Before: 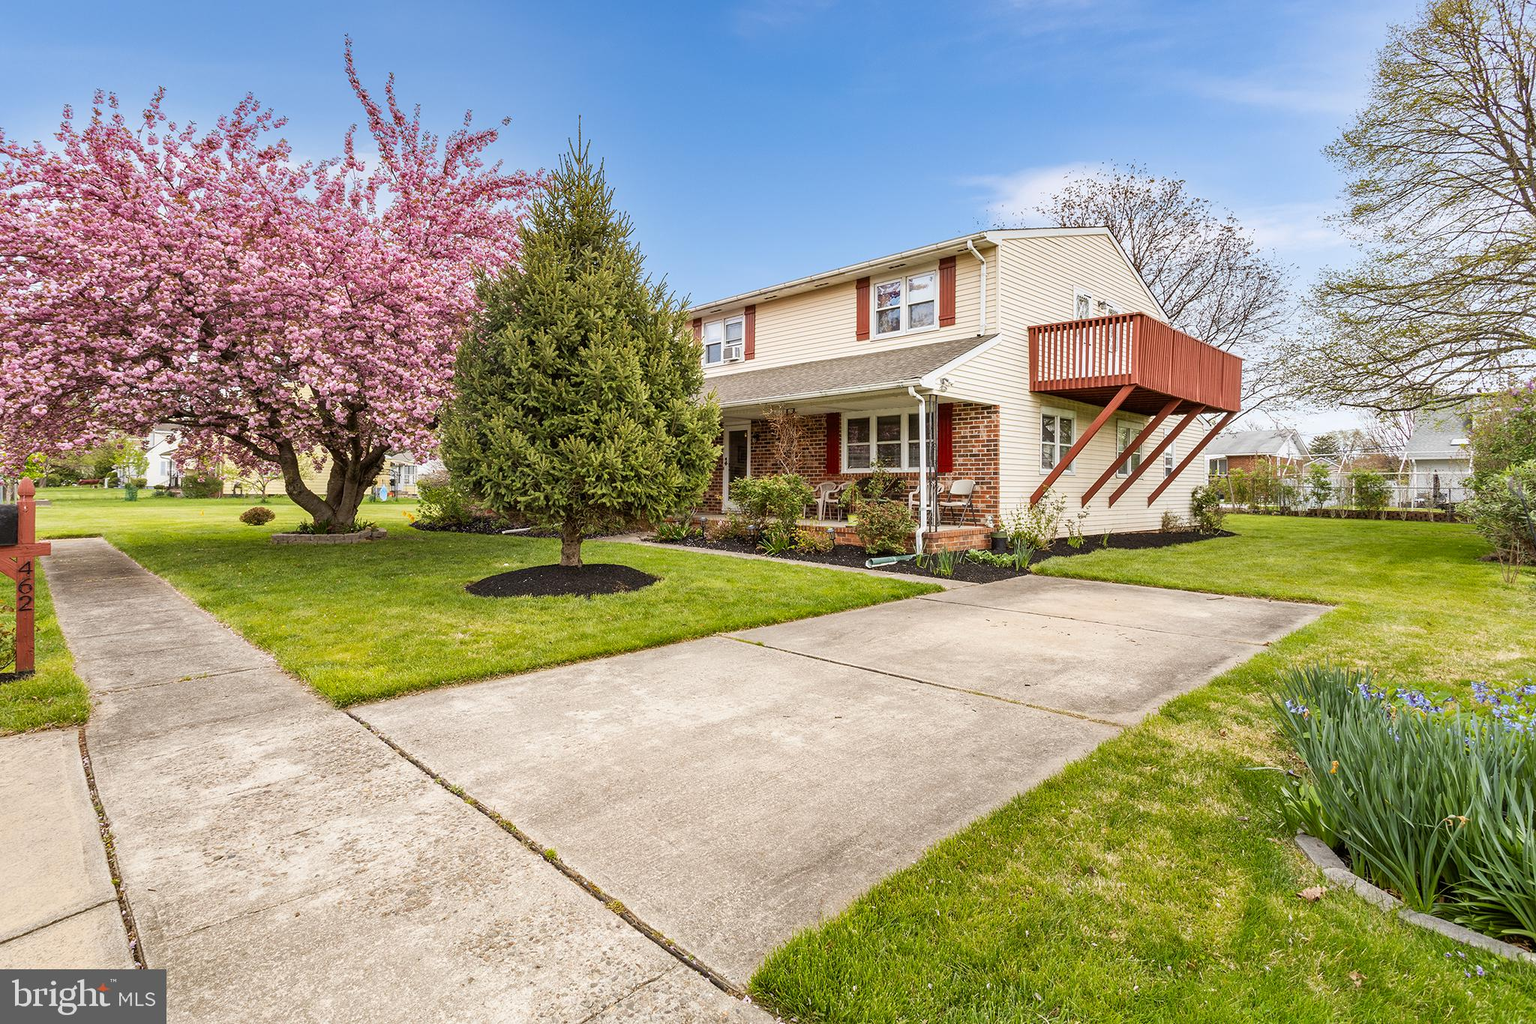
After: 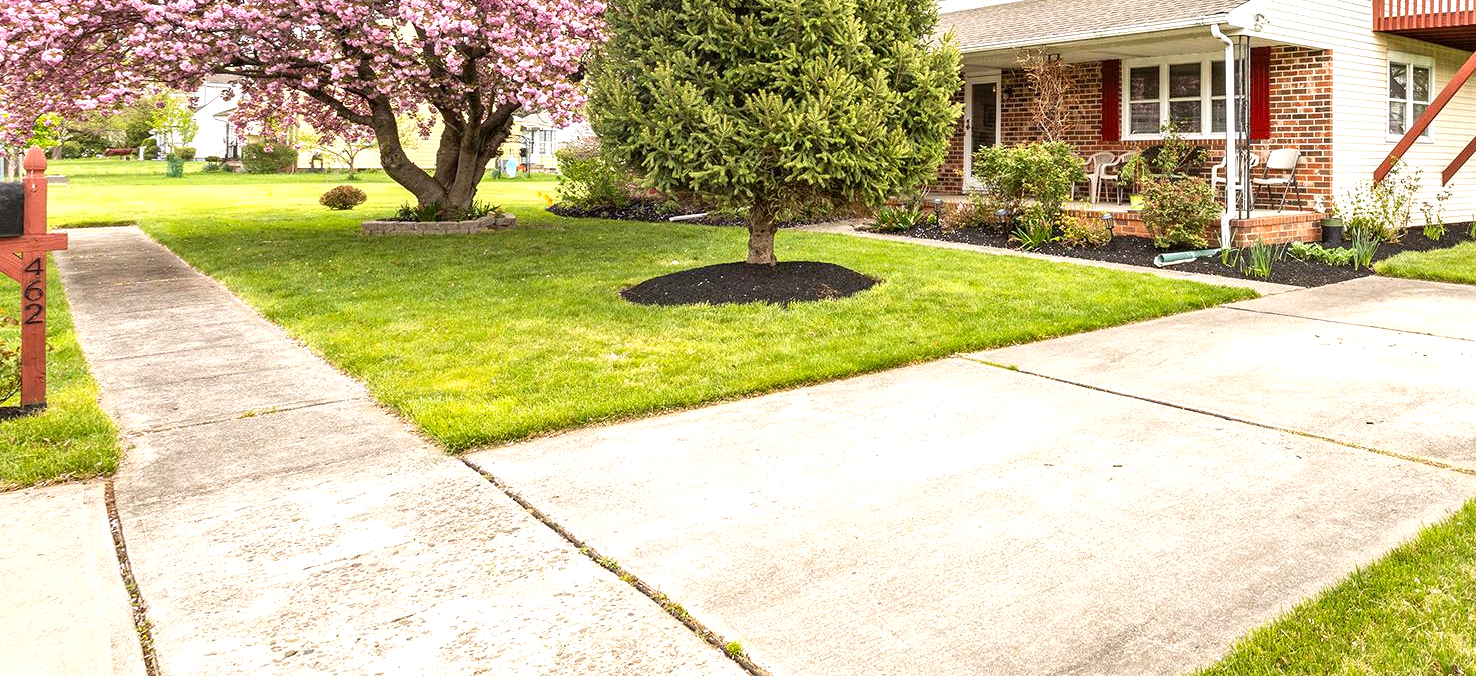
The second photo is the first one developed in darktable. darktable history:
crop: top 36.012%, right 27.918%, bottom 14.495%
exposure: exposure 0.762 EV, compensate highlight preservation false
